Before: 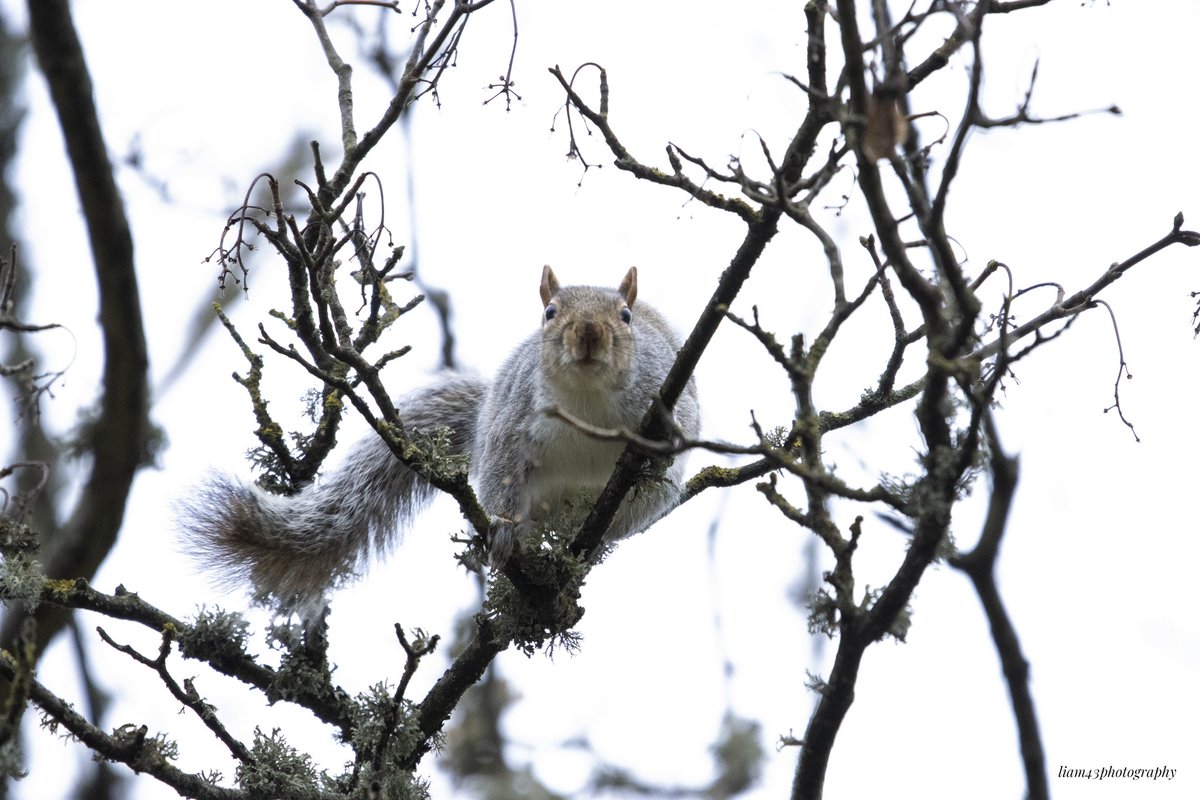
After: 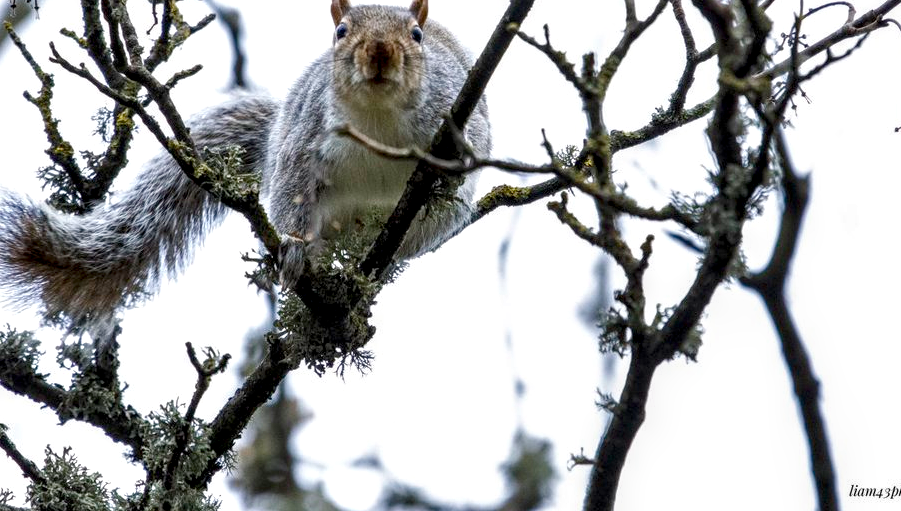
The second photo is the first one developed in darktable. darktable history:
crop and rotate: left 17.438%, top 35.194%, right 7.427%, bottom 0.909%
local contrast: highlights 60%, shadows 63%, detail 160%
color balance rgb: linear chroma grading › mid-tones 7.862%, perceptual saturation grading › global saturation 39.104%, perceptual saturation grading › highlights -50.453%, perceptual saturation grading › shadows 30.763%
